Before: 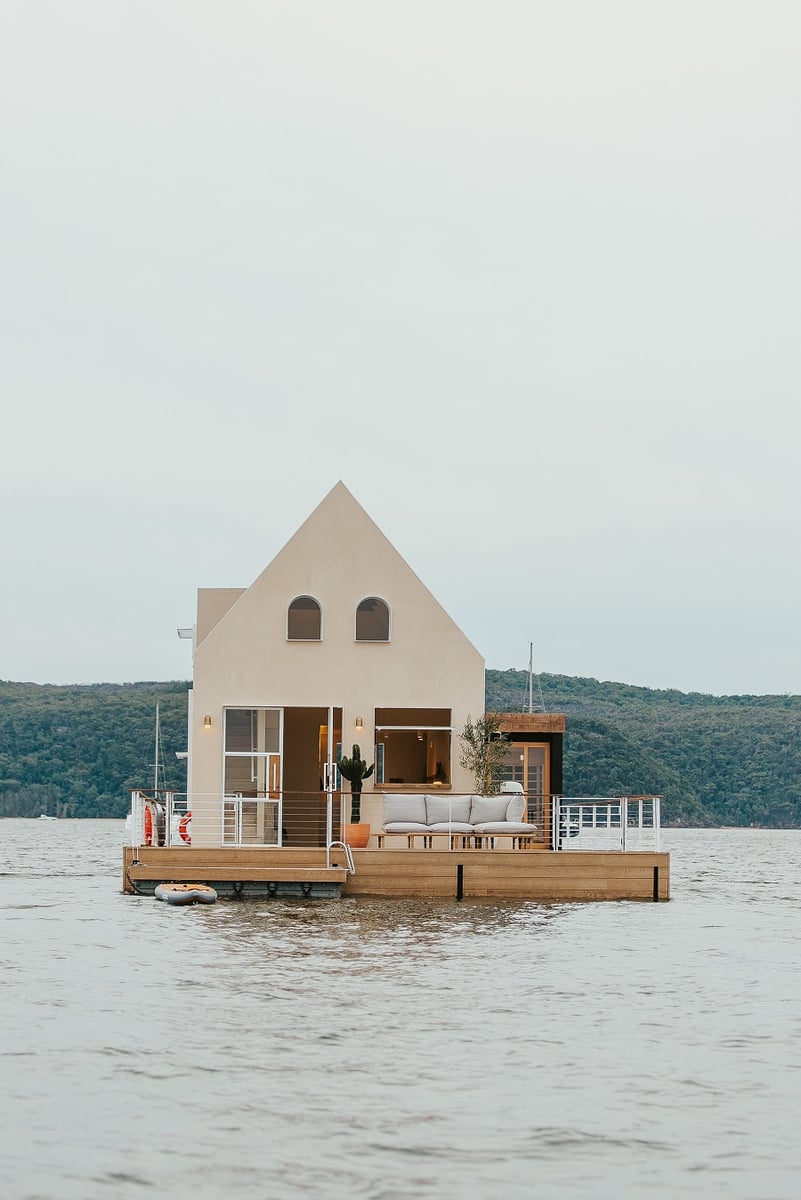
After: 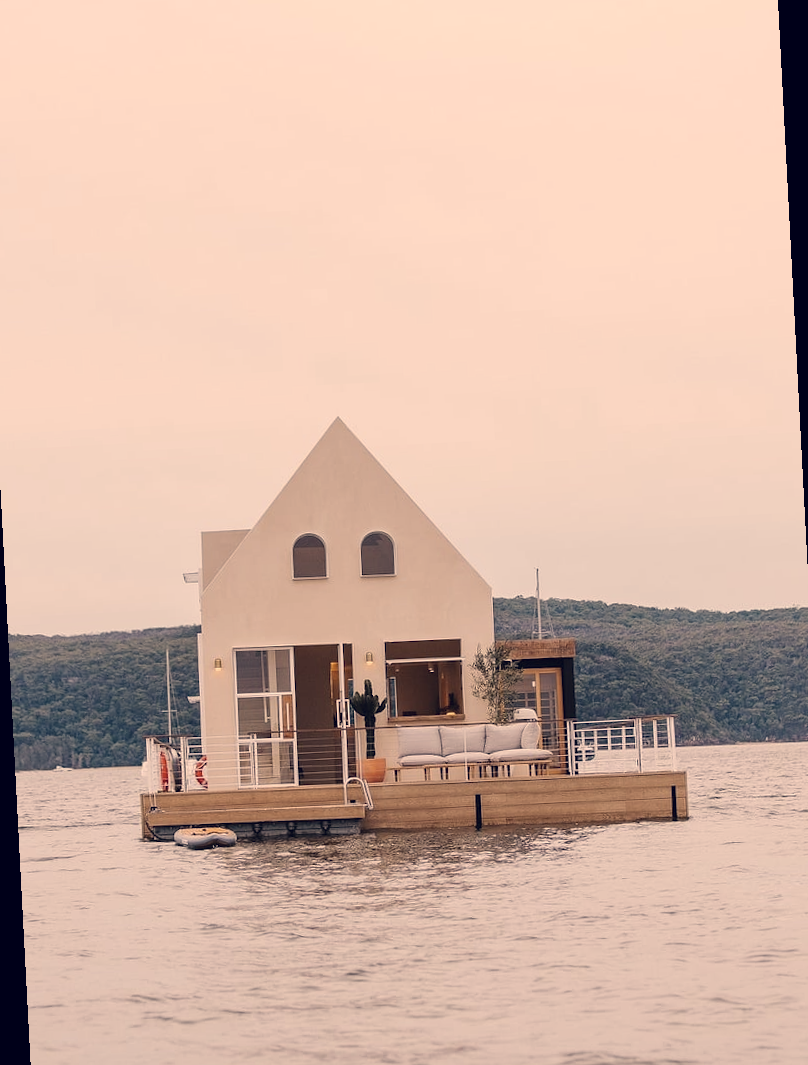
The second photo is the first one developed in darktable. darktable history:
color correction: highlights a* 19.59, highlights b* 27.49, shadows a* 3.46, shadows b* -17.28, saturation 0.73
rotate and perspective: rotation -3°, crop left 0.031, crop right 0.968, crop top 0.07, crop bottom 0.93
white balance: red 0.988, blue 1.017
